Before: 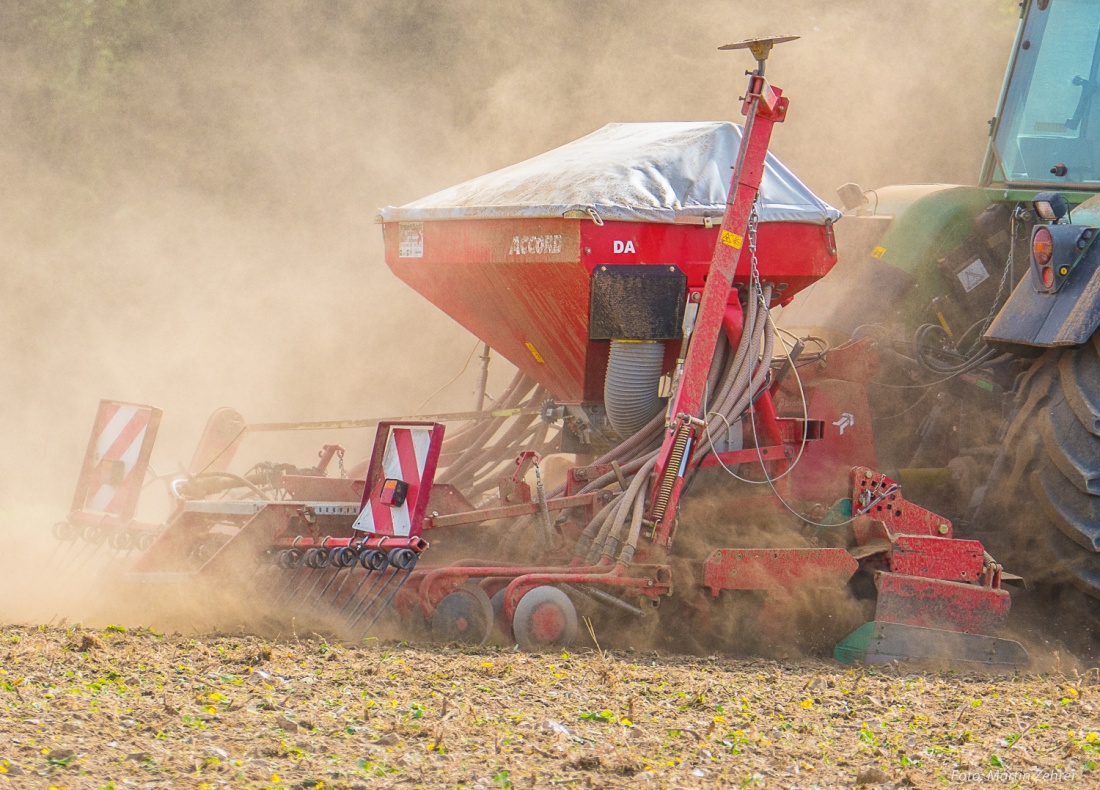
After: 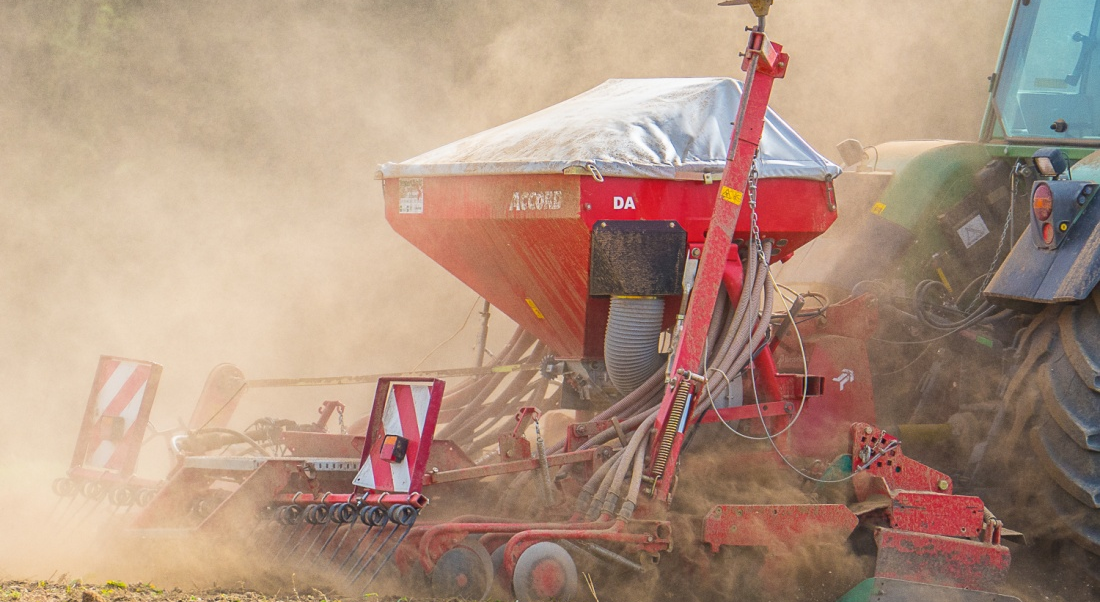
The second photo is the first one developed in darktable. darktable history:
crop: top 5.623%, bottom 18.075%
